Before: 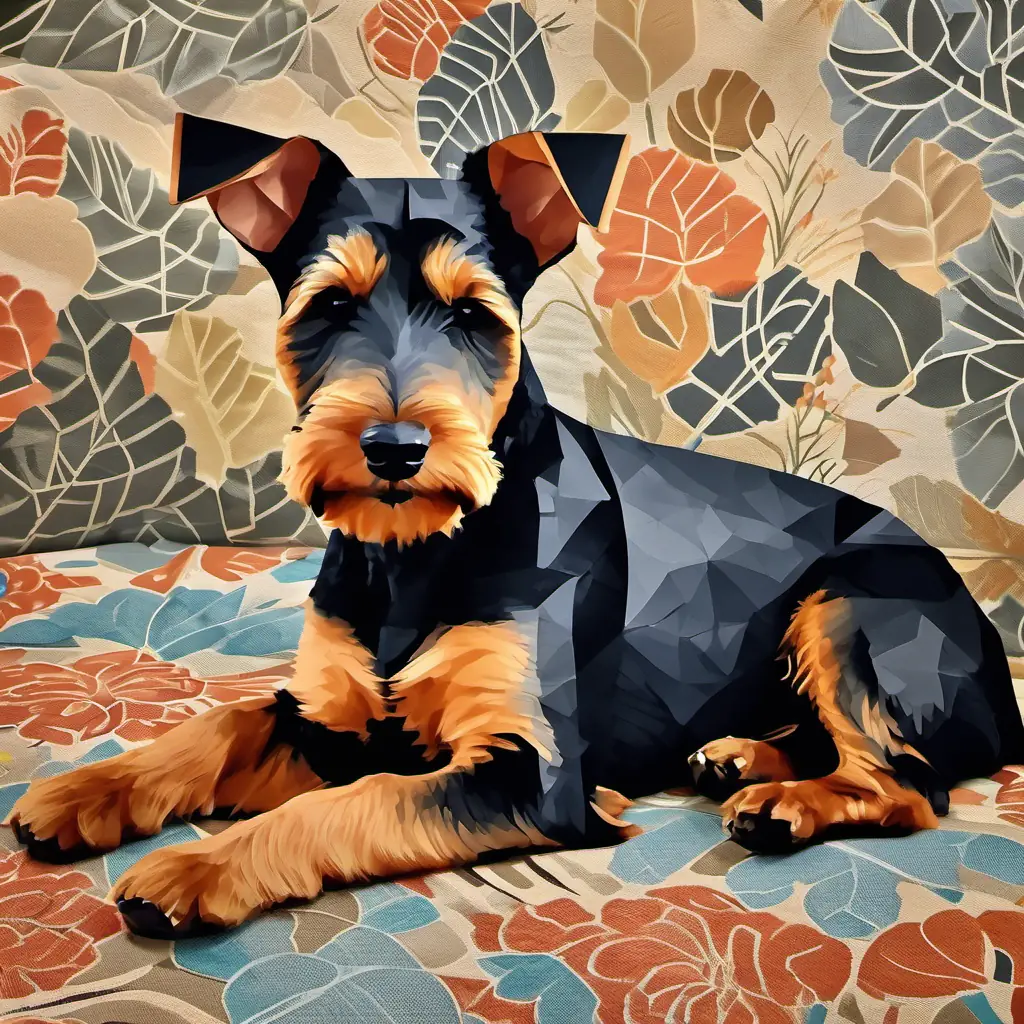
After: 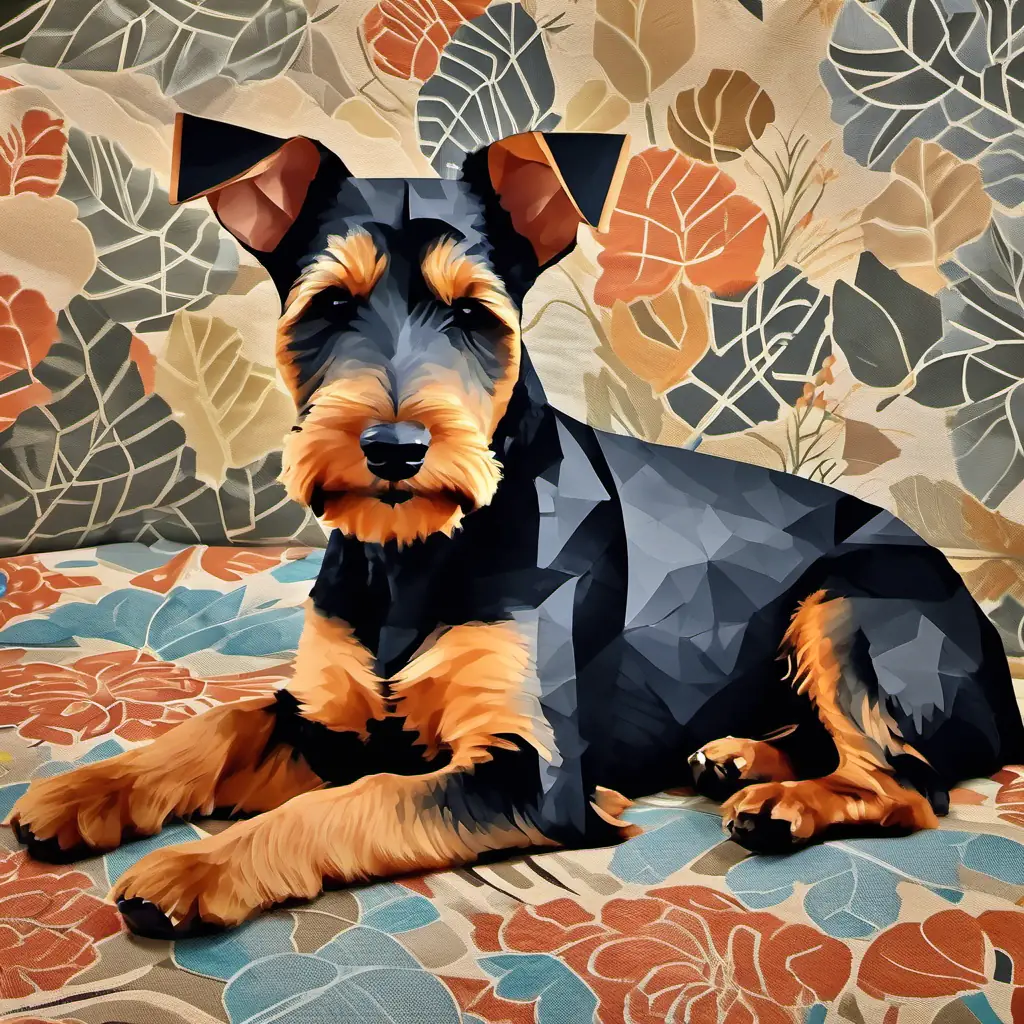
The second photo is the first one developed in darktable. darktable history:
shadows and highlights: white point adjustment 0.035, soften with gaussian
